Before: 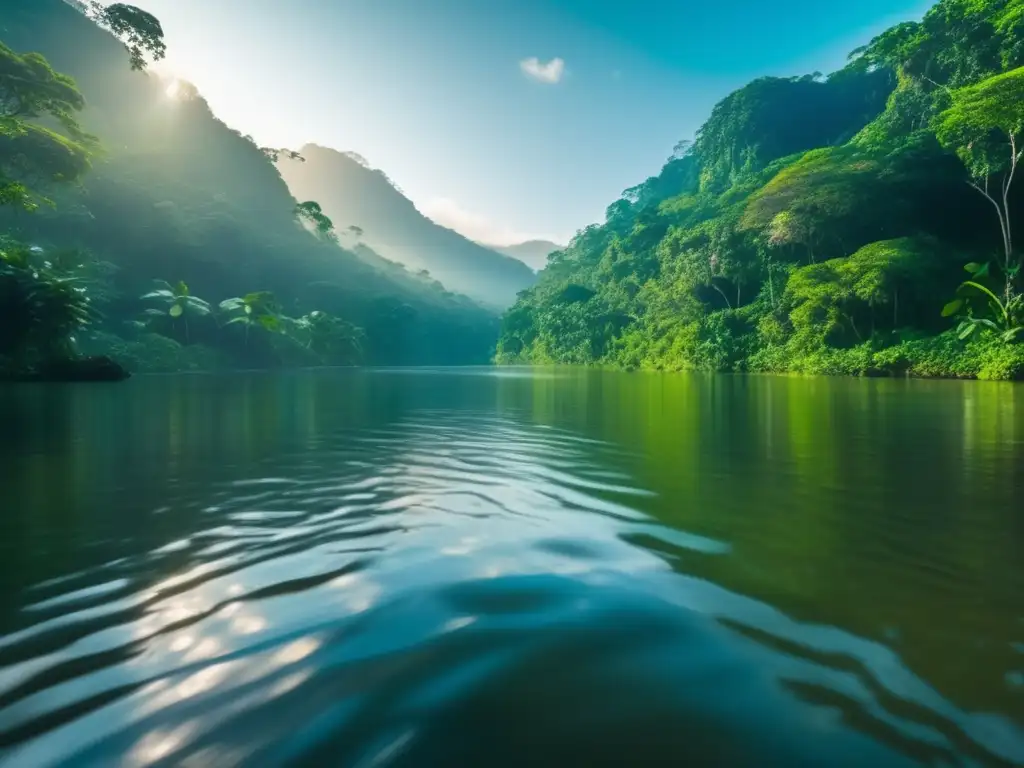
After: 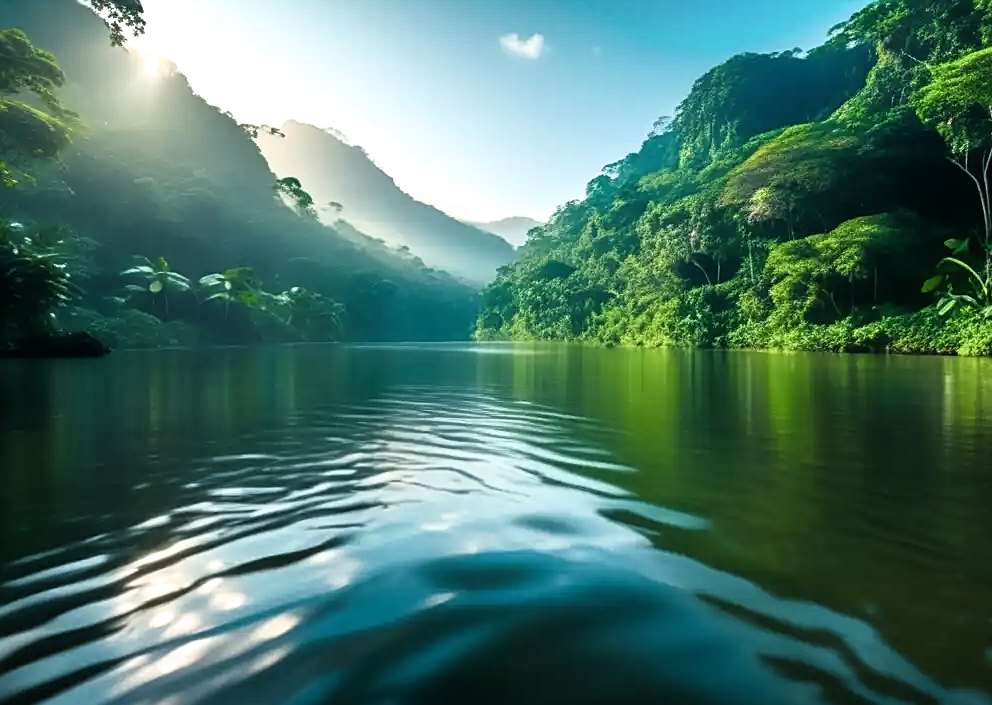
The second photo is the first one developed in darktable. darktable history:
crop: left 1.964%, top 3.251%, right 1.122%, bottom 4.933%
sharpen: on, module defaults
filmic rgb: white relative exposure 2.2 EV, hardness 6.97
